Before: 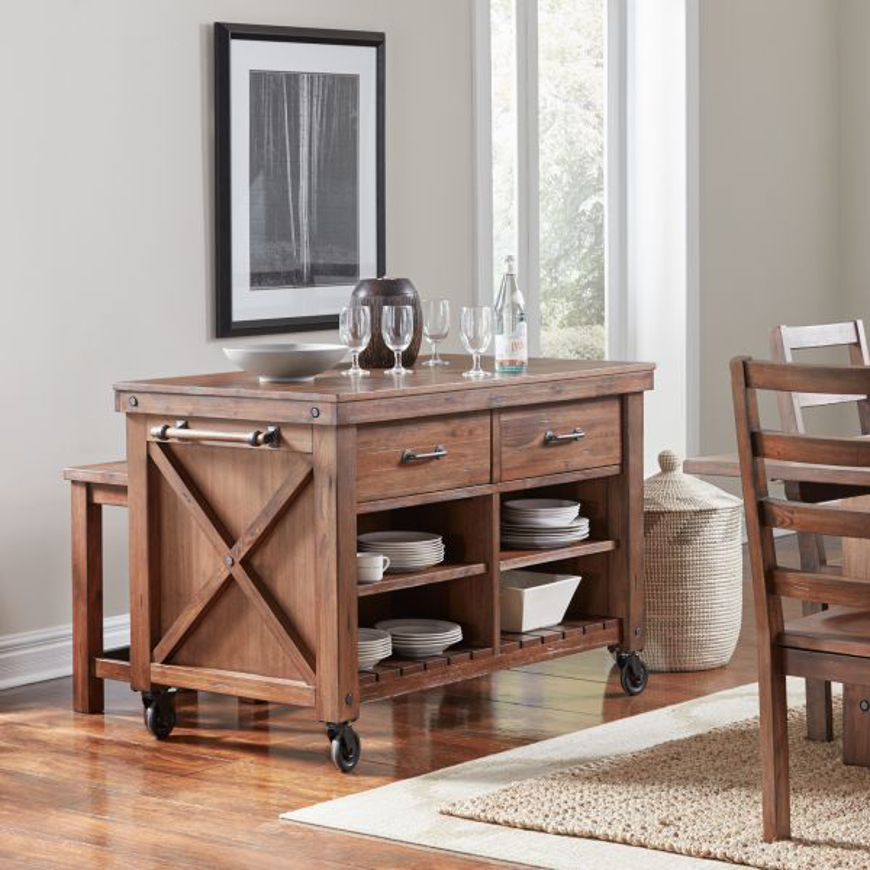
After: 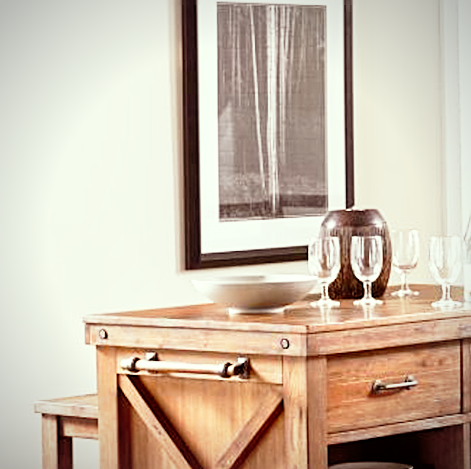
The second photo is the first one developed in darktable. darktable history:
rotate and perspective: rotation -0.45°, automatic cropping original format, crop left 0.008, crop right 0.992, crop top 0.012, crop bottom 0.988
sharpen: on, module defaults
local contrast: highlights 100%, shadows 100%, detail 120%, midtone range 0.2
rgb levels: mode RGB, independent channels, levels [[0, 0.5, 1], [0, 0.521, 1], [0, 0.536, 1]]
base curve: curves: ch0 [(0, 0) (0.012, 0.01) (0.073, 0.168) (0.31, 0.711) (0.645, 0.957) (1, 1)], preserve colors none
vignetting: fall-off radius 60%, automatic ratio true
crop and rotate: left 3.047%, top 7.509%, right 42.236%, bottom 37.598%
color correction: highlights a* -4.73, highlights b* 5.06, saturation 0.97
